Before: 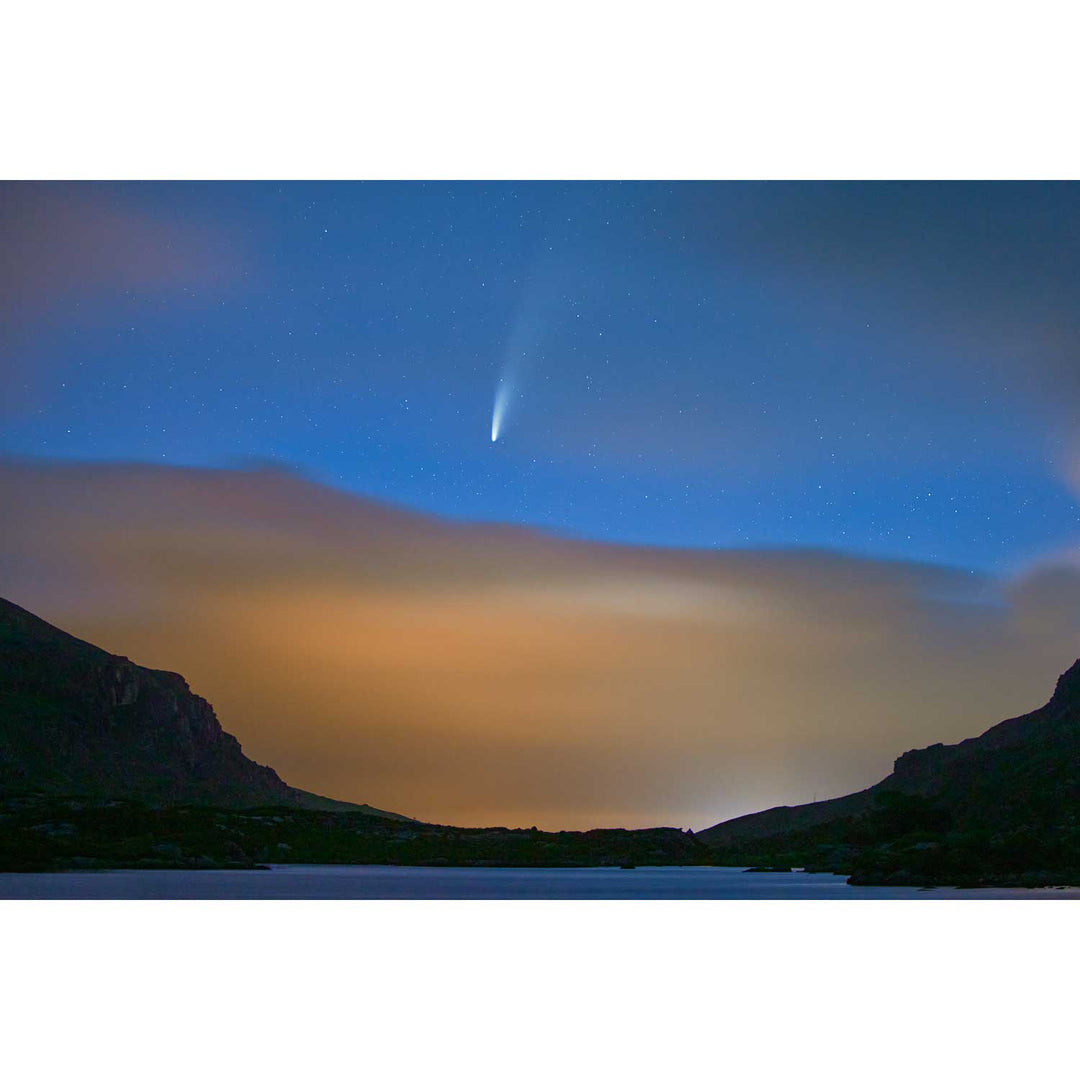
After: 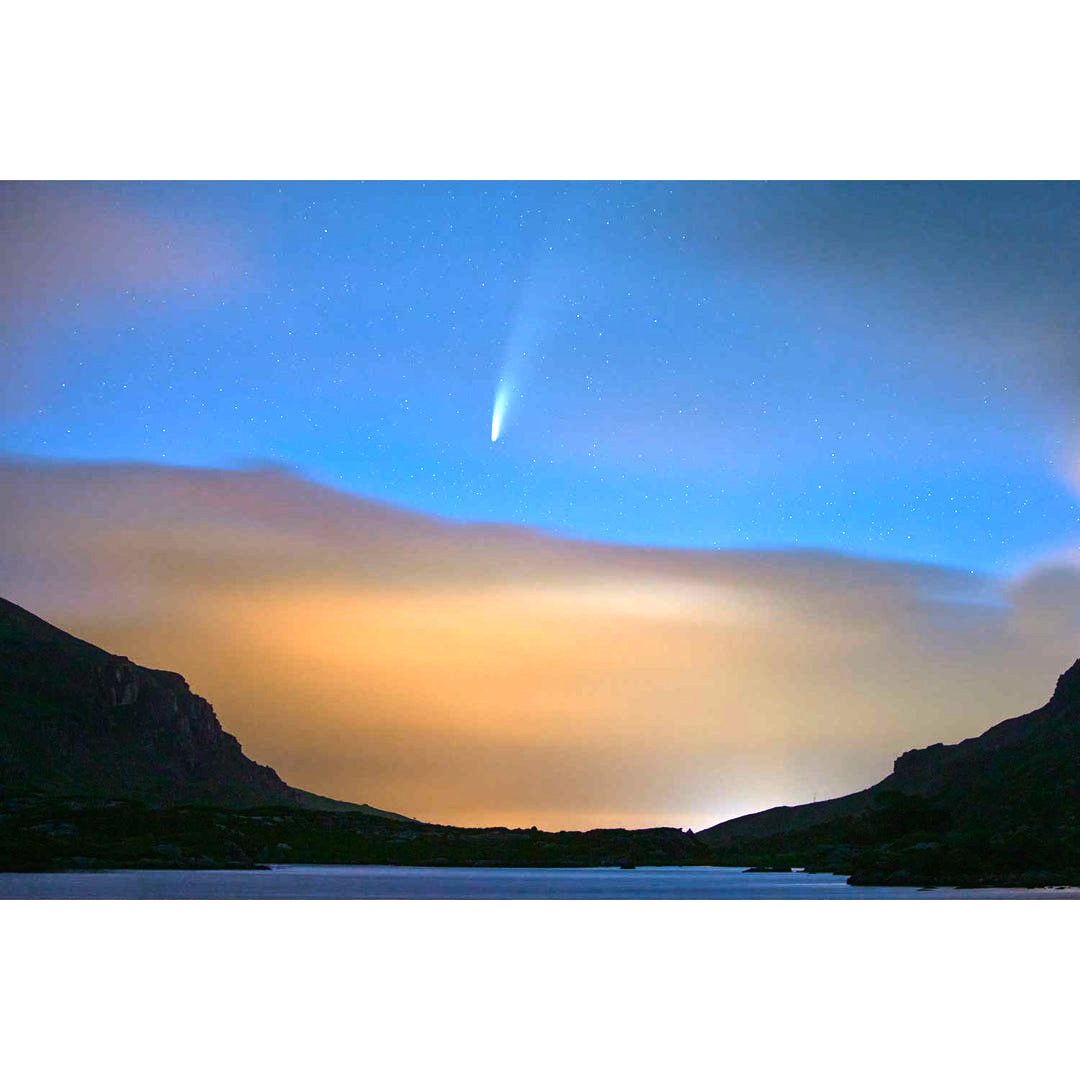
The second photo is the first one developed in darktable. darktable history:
exposure: black level correction 0, exposure 0.7 EV, compensate exposure bias true, compensate highlight preservation false
tone equalizer: -8 EV -0.75 EV, -7 EV -0.7 EV, -6 EV -0.6 EV, -5 EV -0.4 EV, -3 EV 0.4 EV, -2 EV 0.6 EV, -1 EV 0.7 EV, +0 EV 0.75 EV, edges refinement/feathering 500, mask exposure compensation -1.57 EV, preserve details no
